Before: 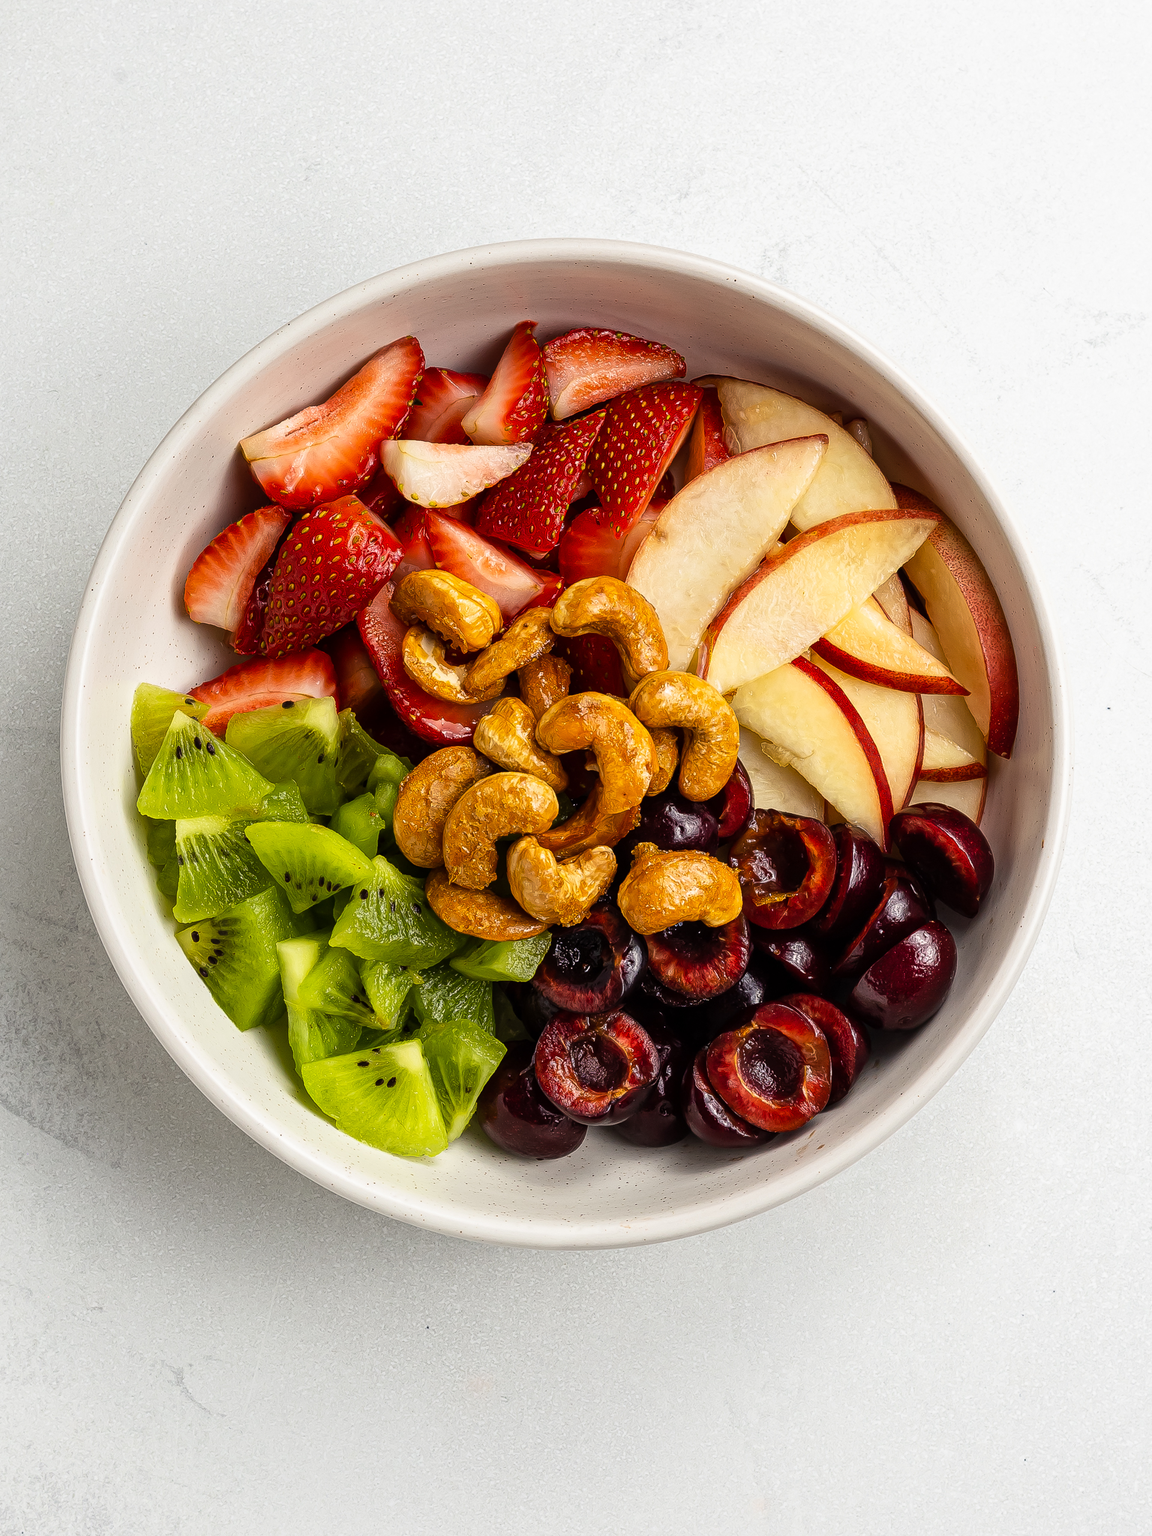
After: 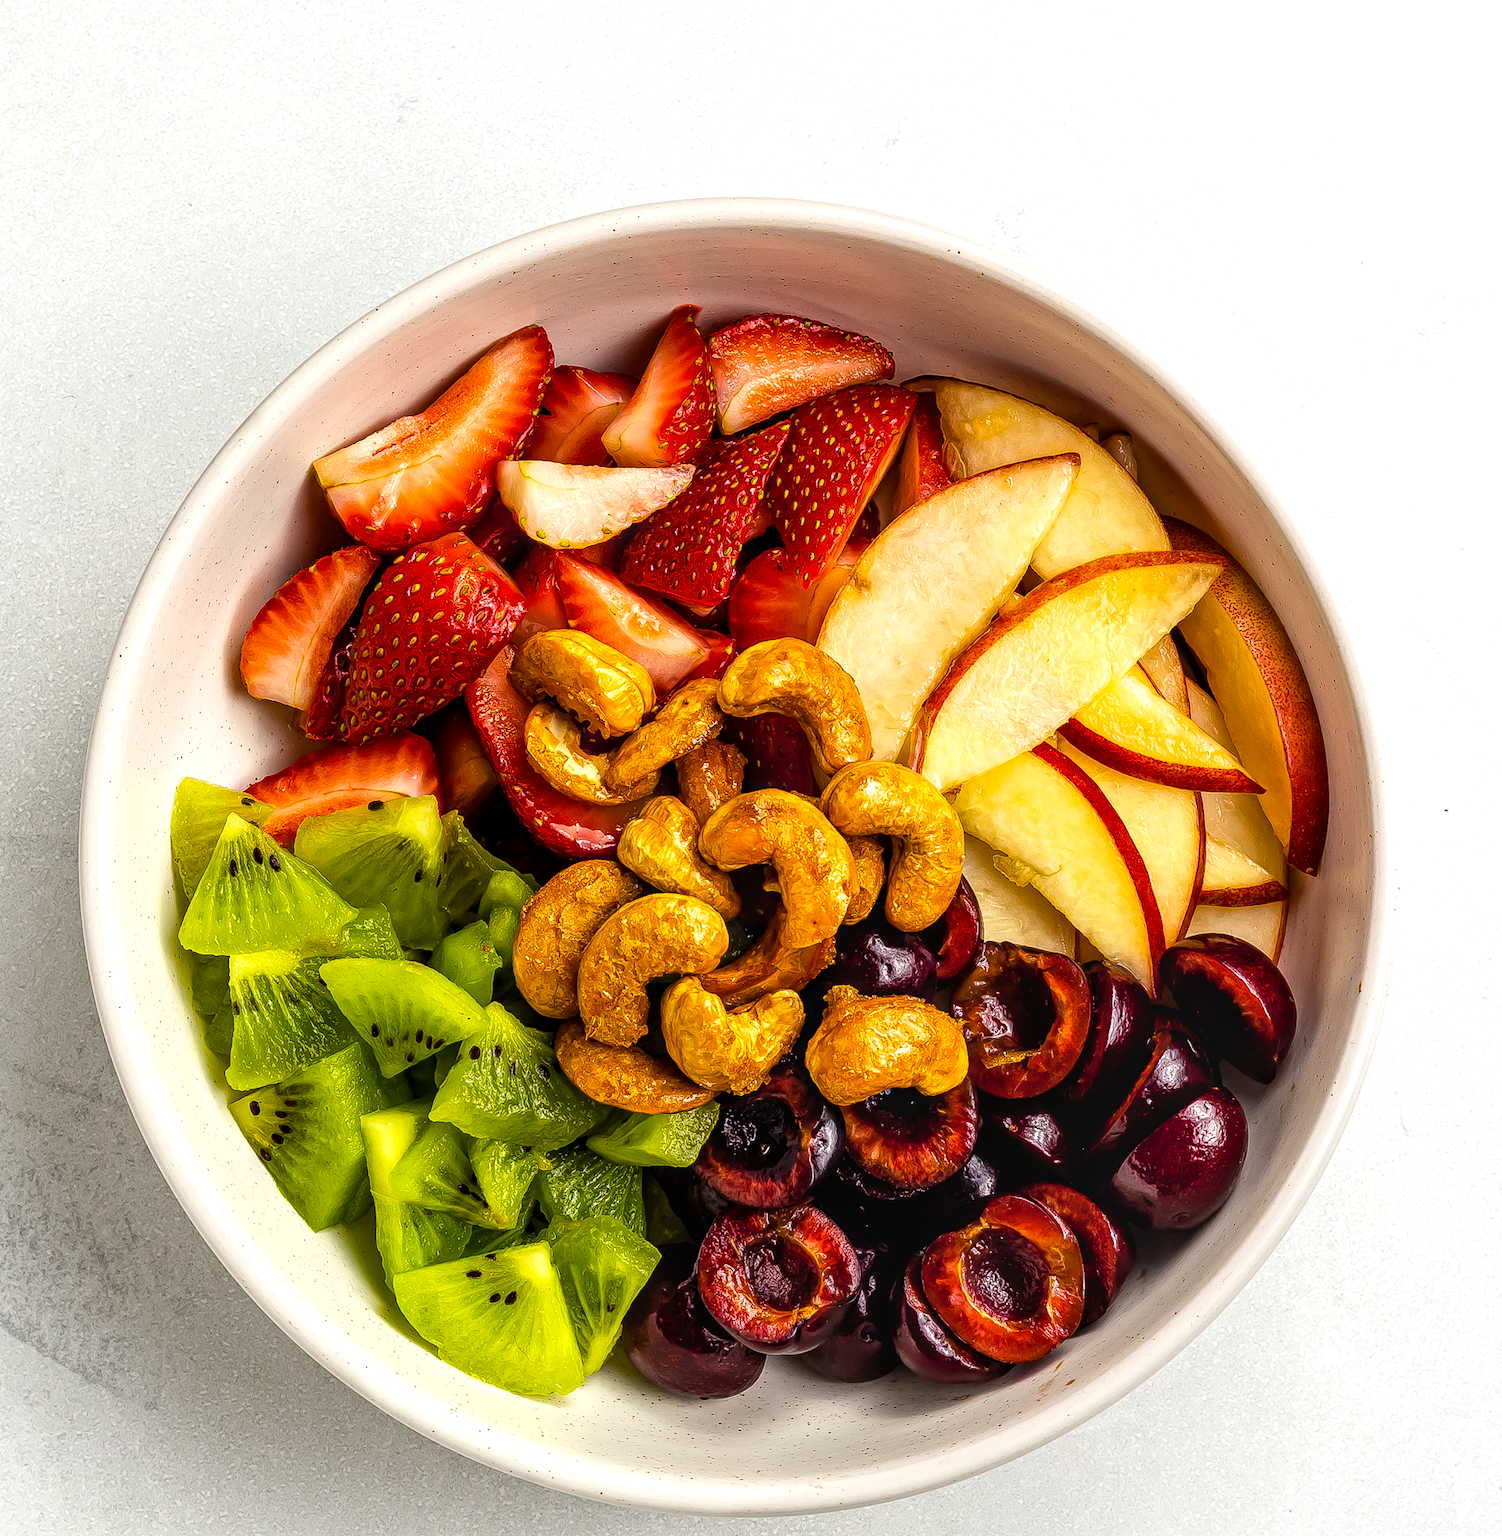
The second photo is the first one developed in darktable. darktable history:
tone equalizer: on, module defaults
local contrast: on, module defaults
exposure: black level correction 0.001, exposure 0.3 EV, compensate highlight preservation false
color balance rgb: perceptual saturation grading › global saturation 25%, global vibrance 20%
crop: top 5.667%, bottom 17.637%
